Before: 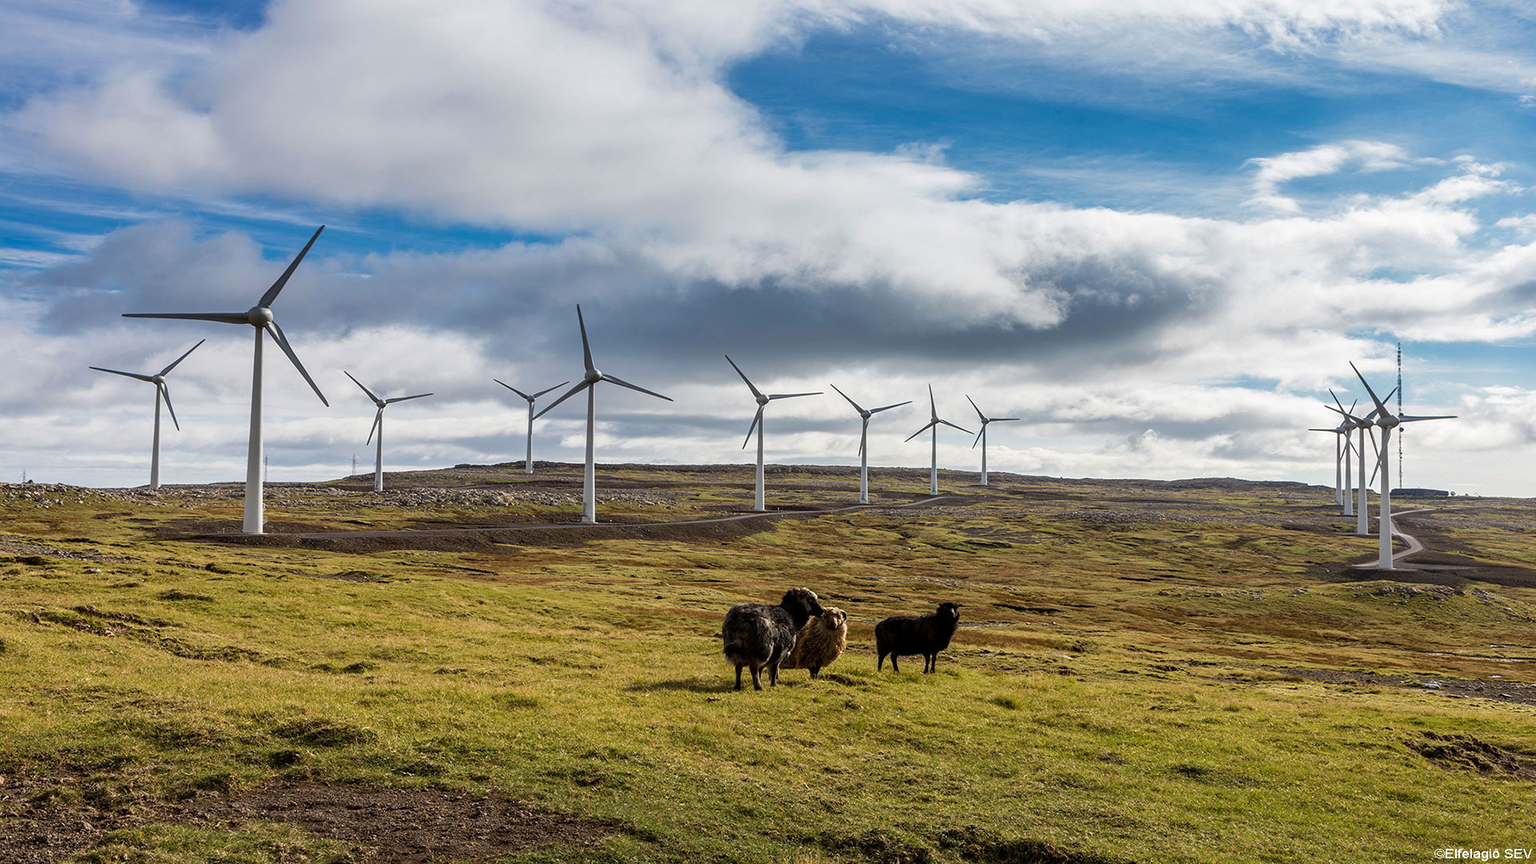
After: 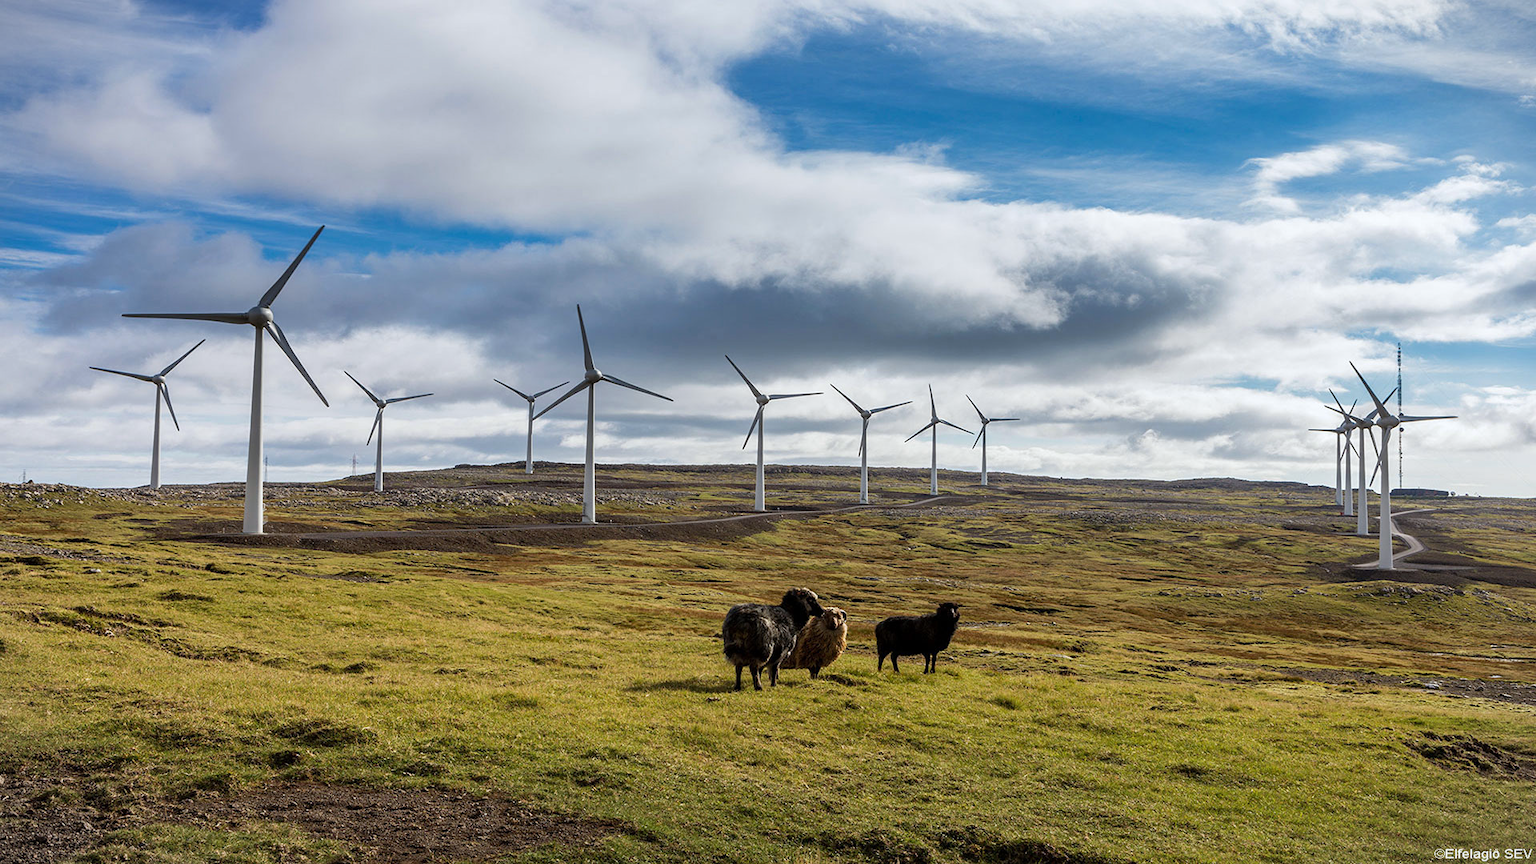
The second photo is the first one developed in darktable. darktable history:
vignetting: fall-off start 100%, brightness -0.282, width/height ratio 1.31
white balance: red 0.982, blue 1.018
